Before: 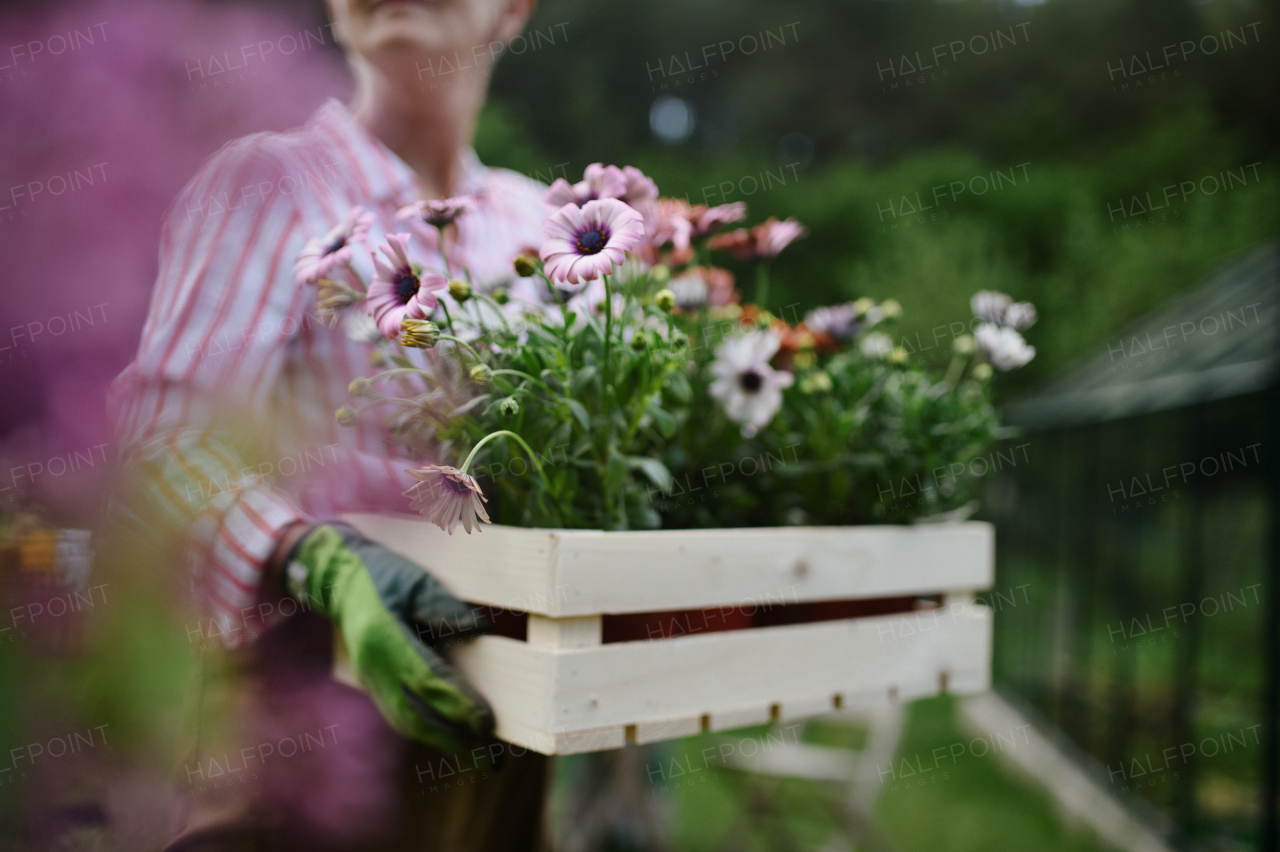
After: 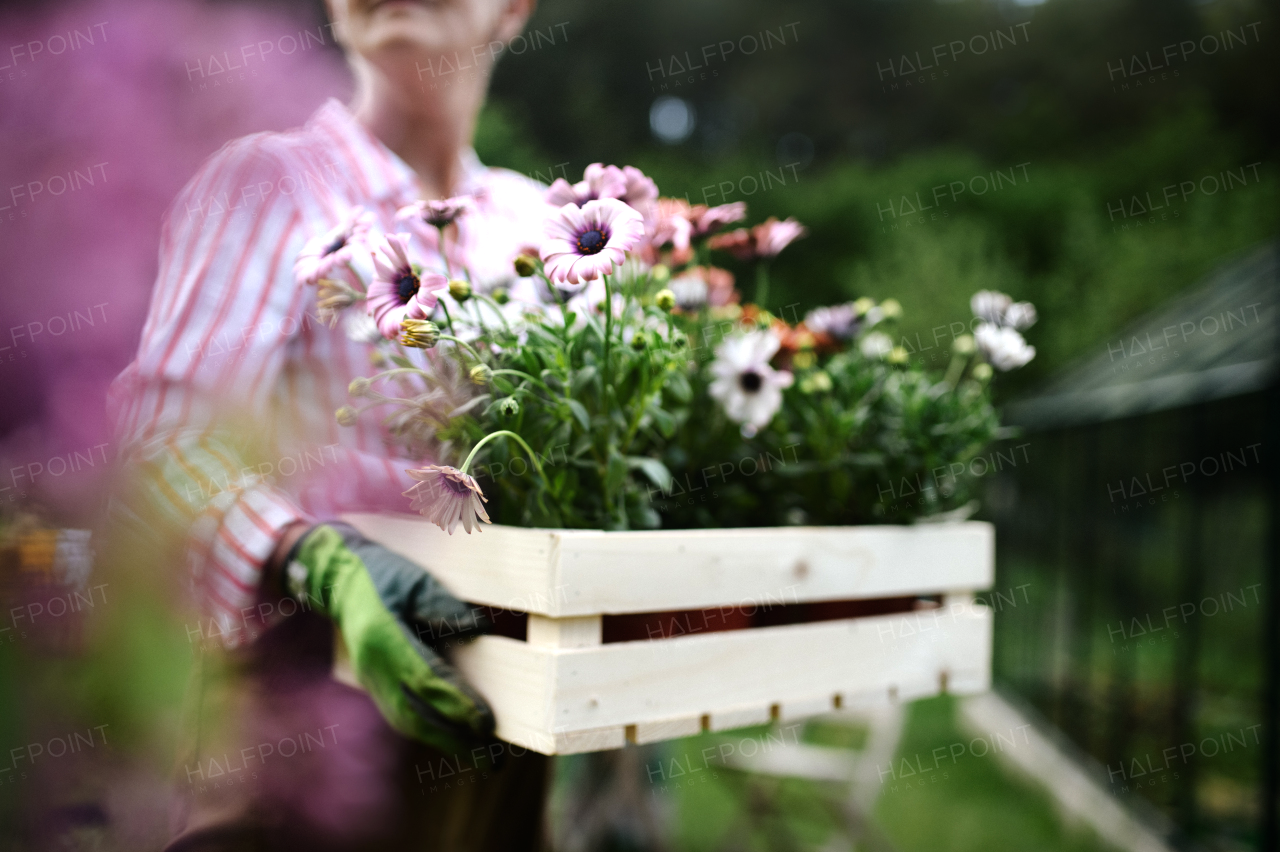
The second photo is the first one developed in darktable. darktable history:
tone equalizer: -8 EV -0.771 EV, -7 EV -0.697 EV, -6 EV -0.585 EV, -5 EV -0.417 EV, -3 EV 0.376 EV, -2 EV 0.6 EV, -1 EV 0.691 EV, +0 EV 0.762 EV, mask exposure compensation -0.492 EV
